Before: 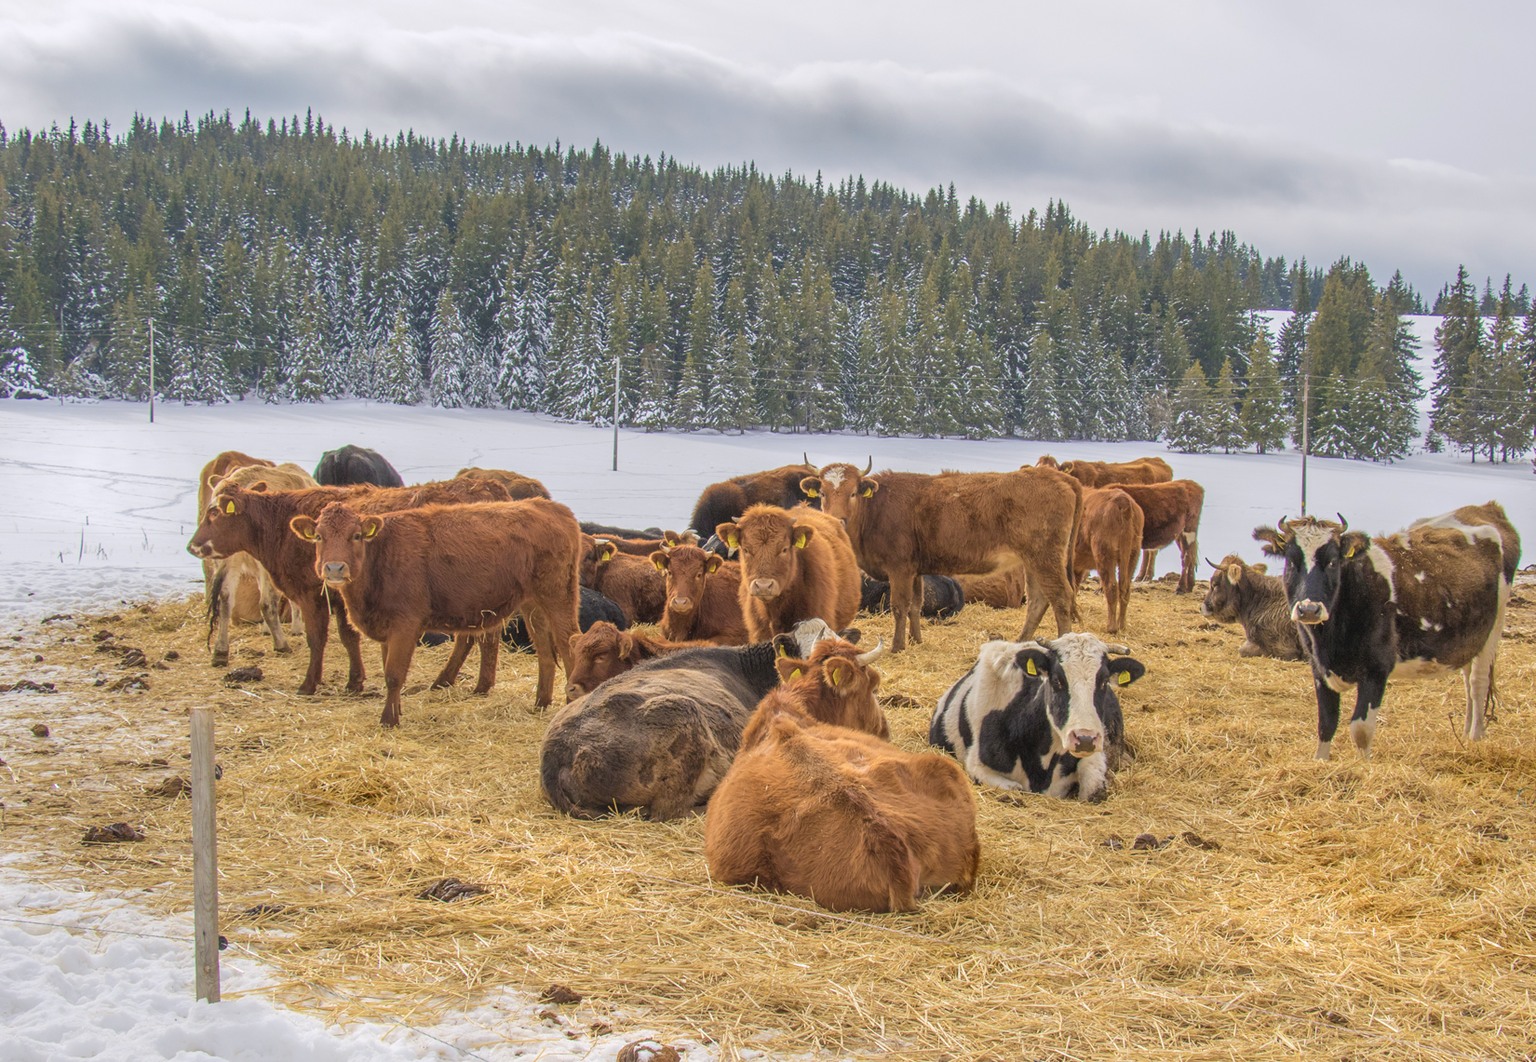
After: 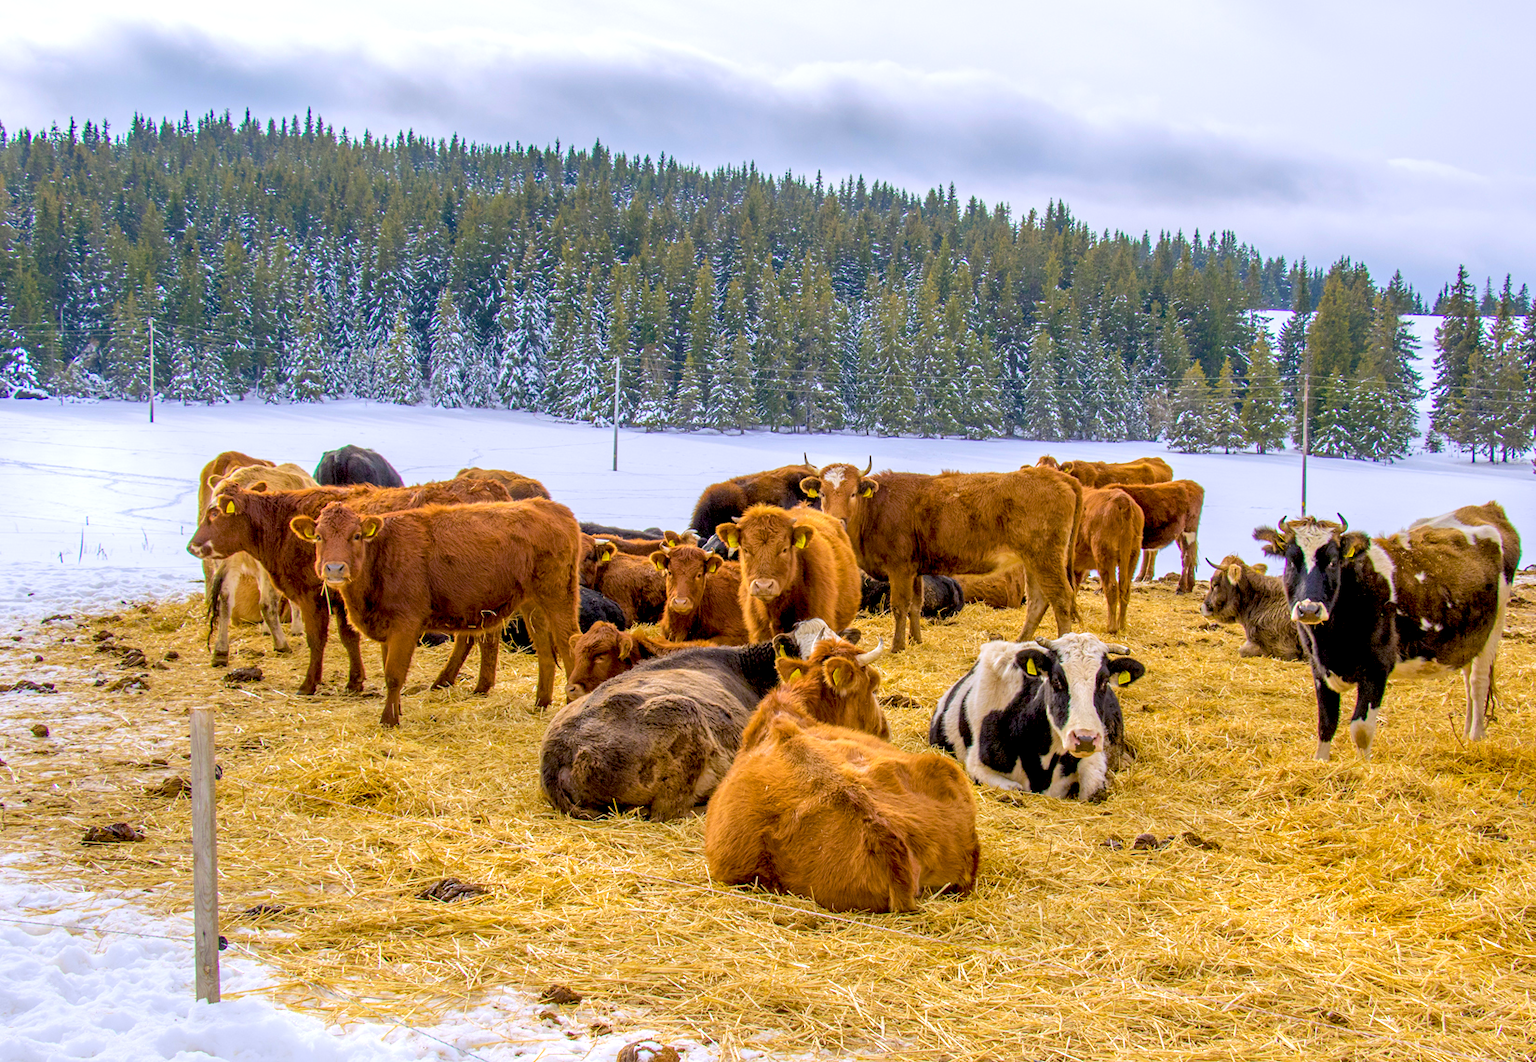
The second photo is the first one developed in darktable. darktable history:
color balance rgb: linear chroma grading › global chroma 9.31%, global vibrance 41.49%
exposure: black level correction 0.031, exposure 0.304 EV, compensate highlight preservation false
color calibration: illuminant as shot in camera, x 0.358, y 0.373, temperature 4628.91 K
